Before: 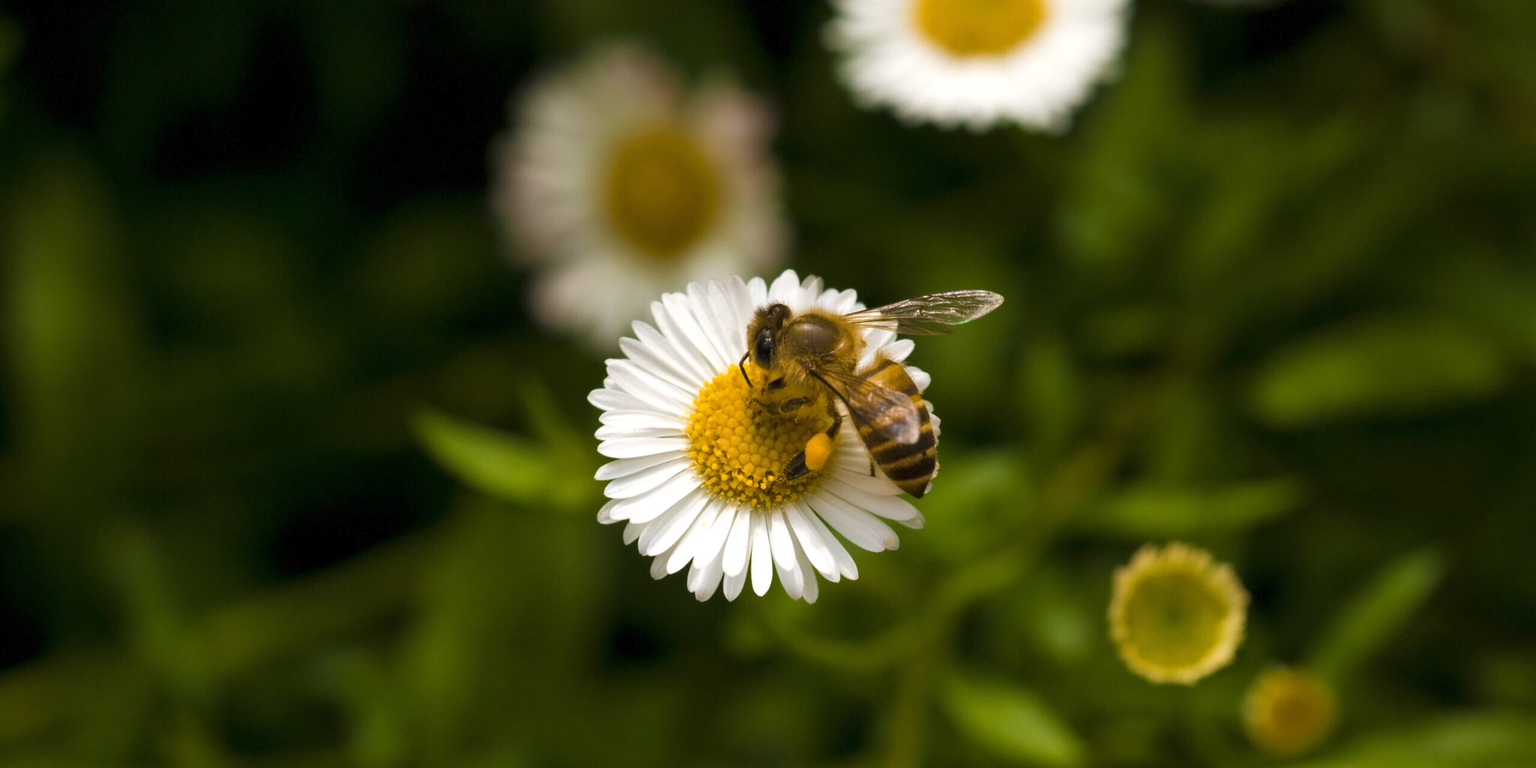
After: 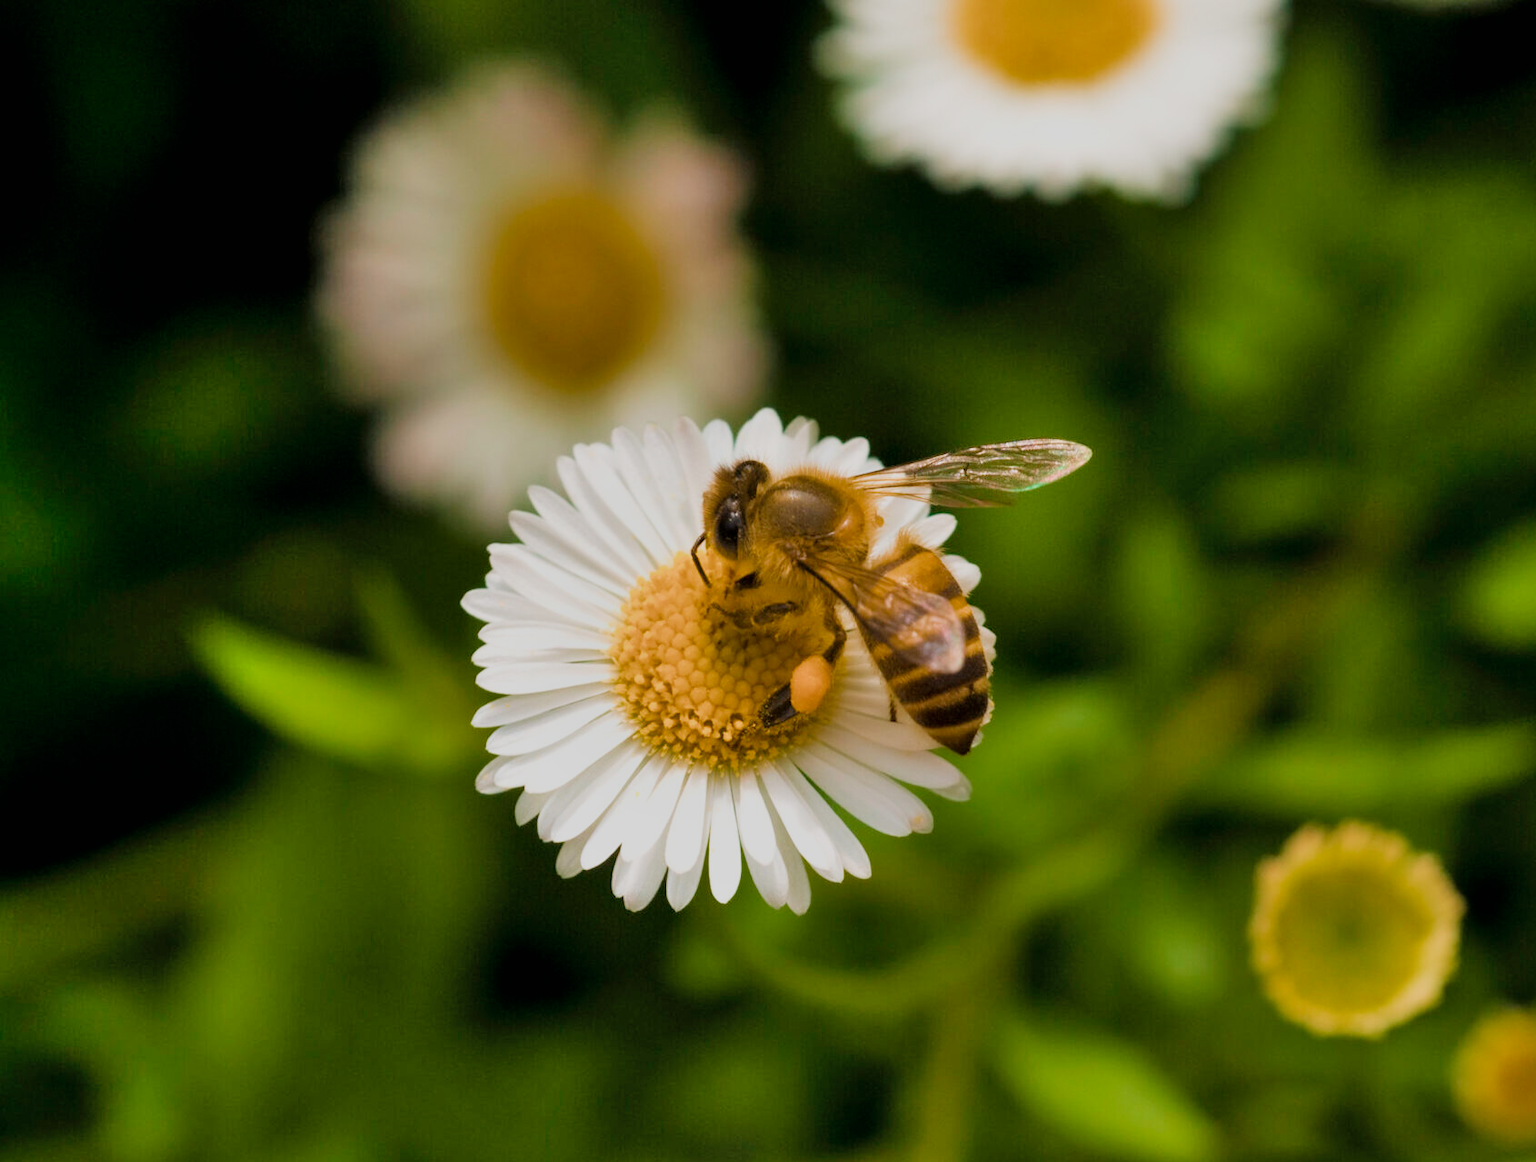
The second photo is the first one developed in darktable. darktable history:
crop and rotate: left 18.442%, right 15.508%
exposure: exposure 0.217 EV, compensate highlight preservation false
filmic rgb: black relative exposure -13 EV, threshold 3 EV, target white luminance 85%, hardness 6.3, latitude 42.11%, contrast 0.858, shadows ↔ highlights balance 8.63%, color science v4 (2020), enable highlight reconstruction true
shadows and highlights: soften with gaussian
